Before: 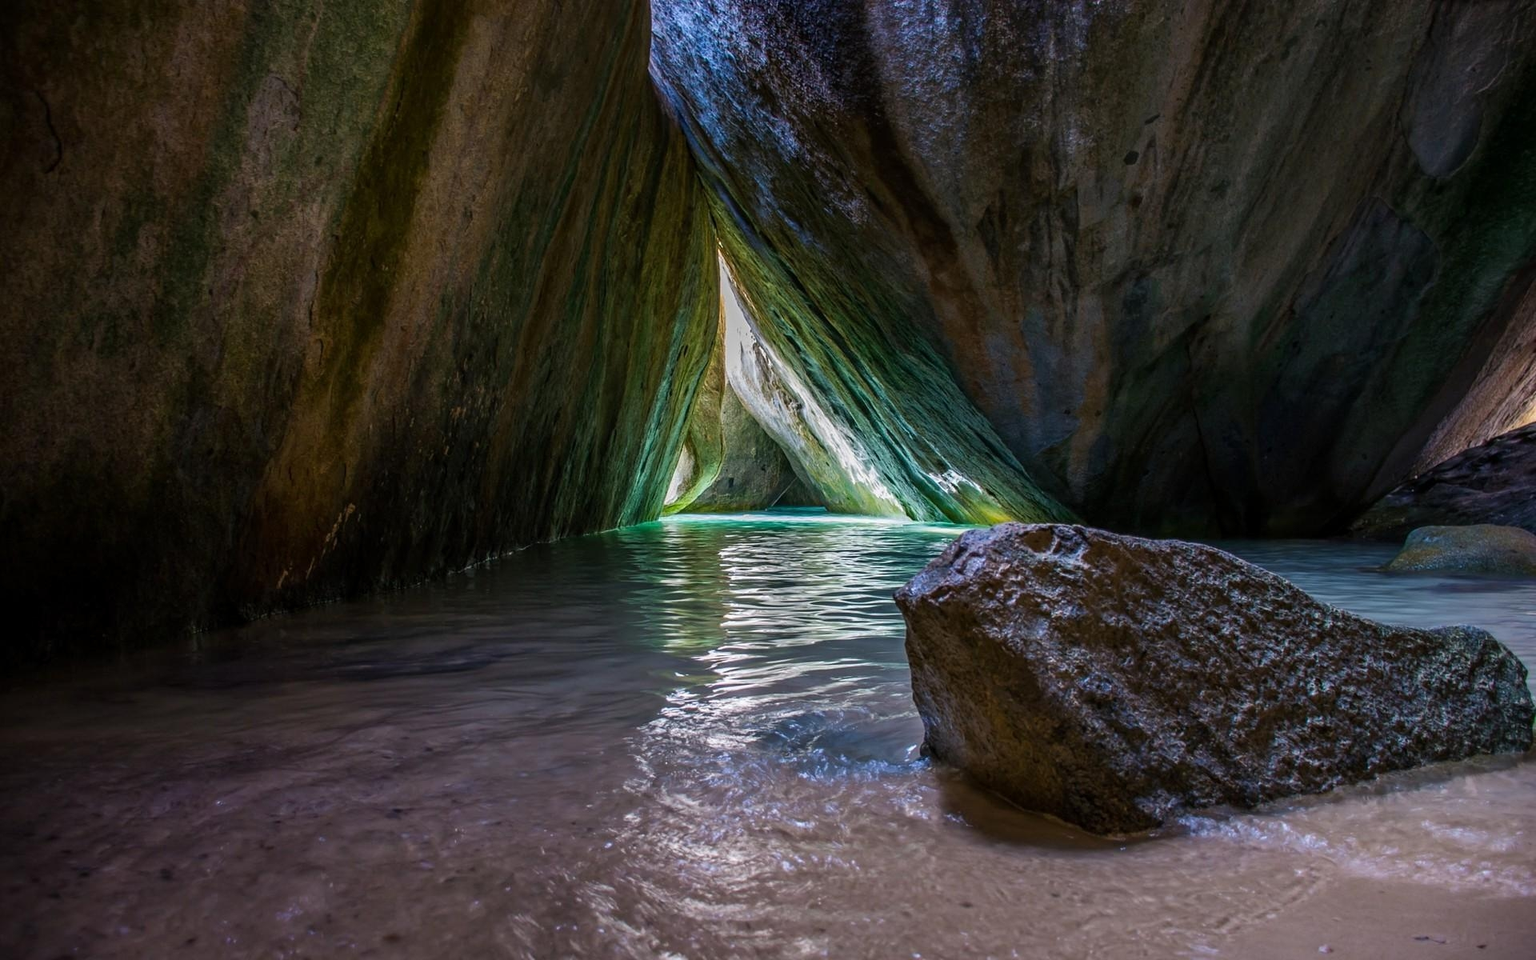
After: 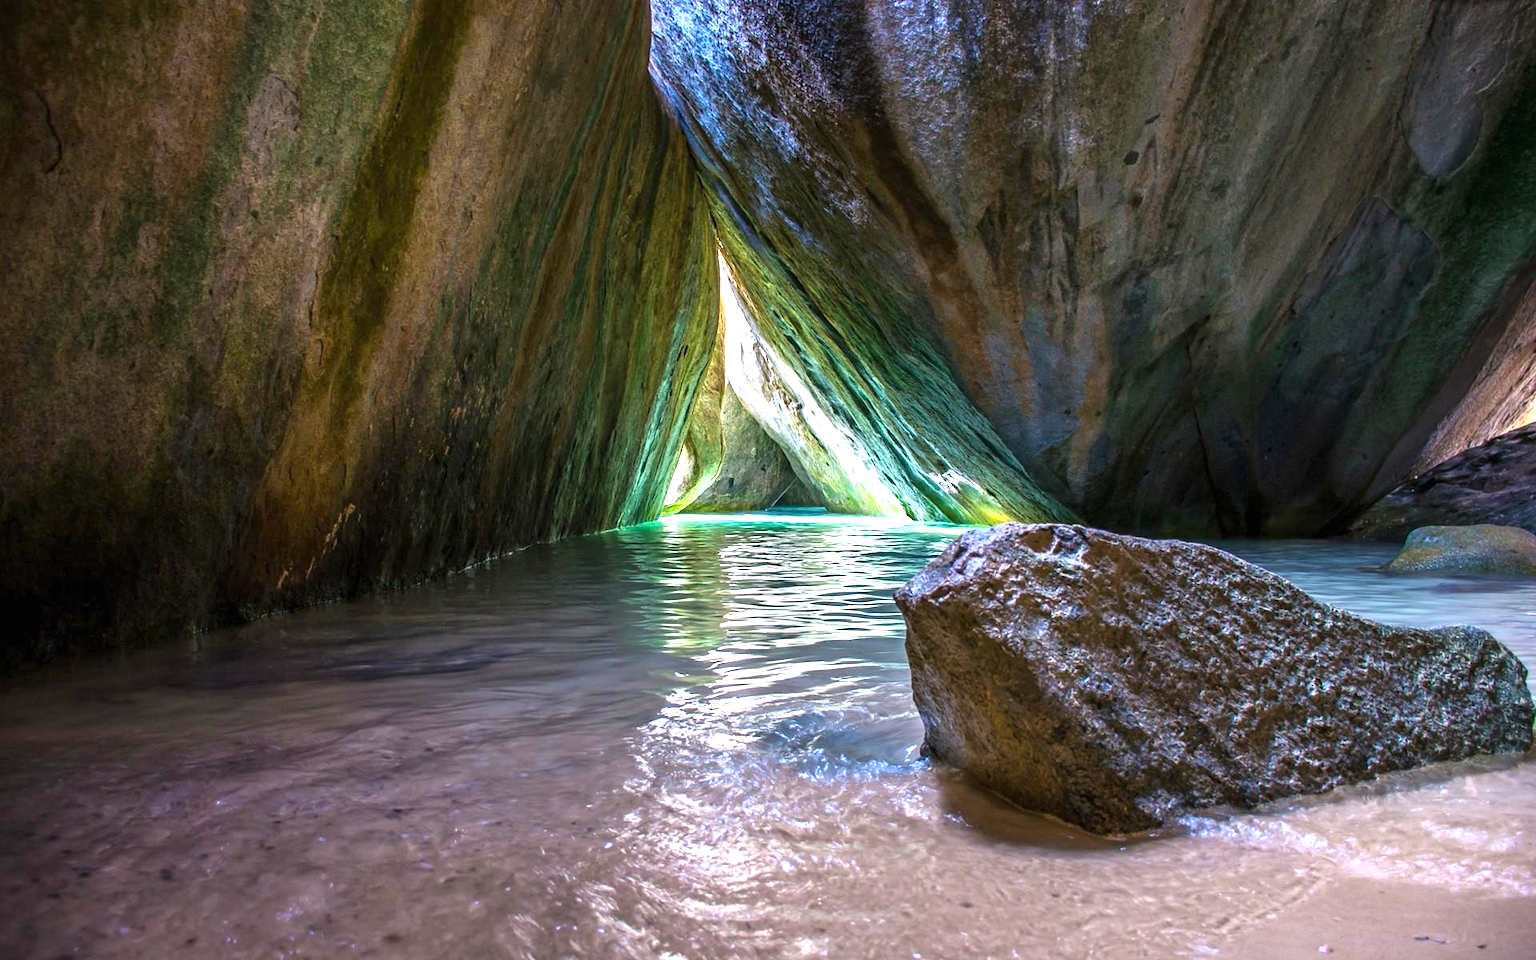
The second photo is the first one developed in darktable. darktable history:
exposure: black level correction 0, exposure 1.446 EV, compensate highlight preservation false
